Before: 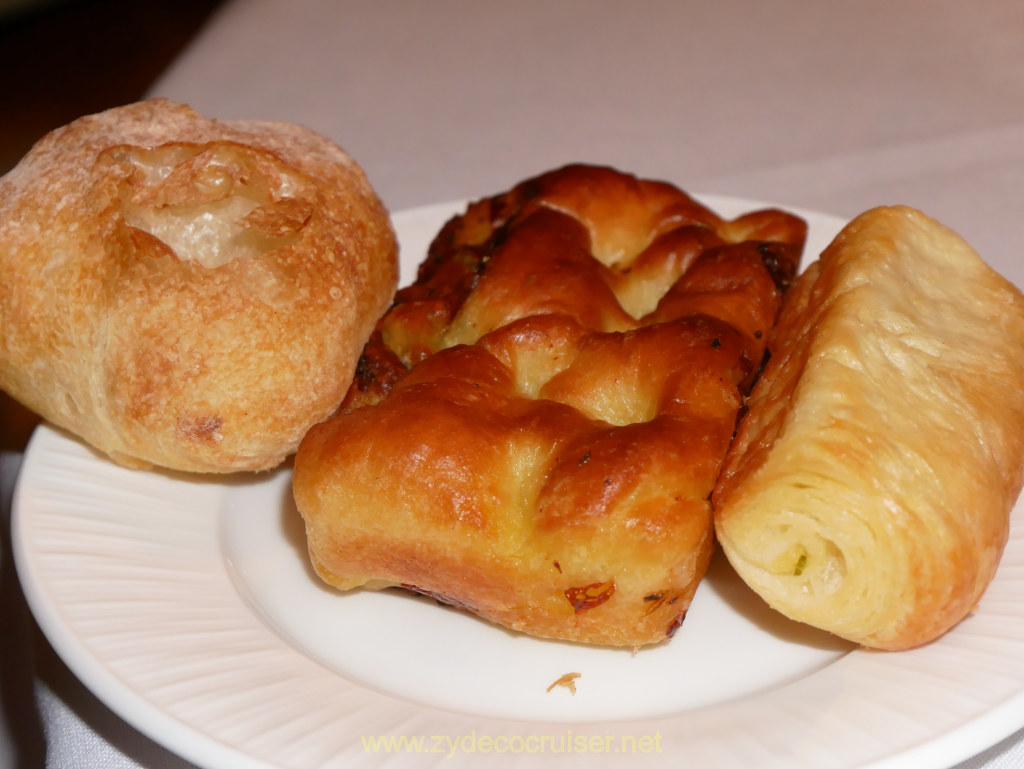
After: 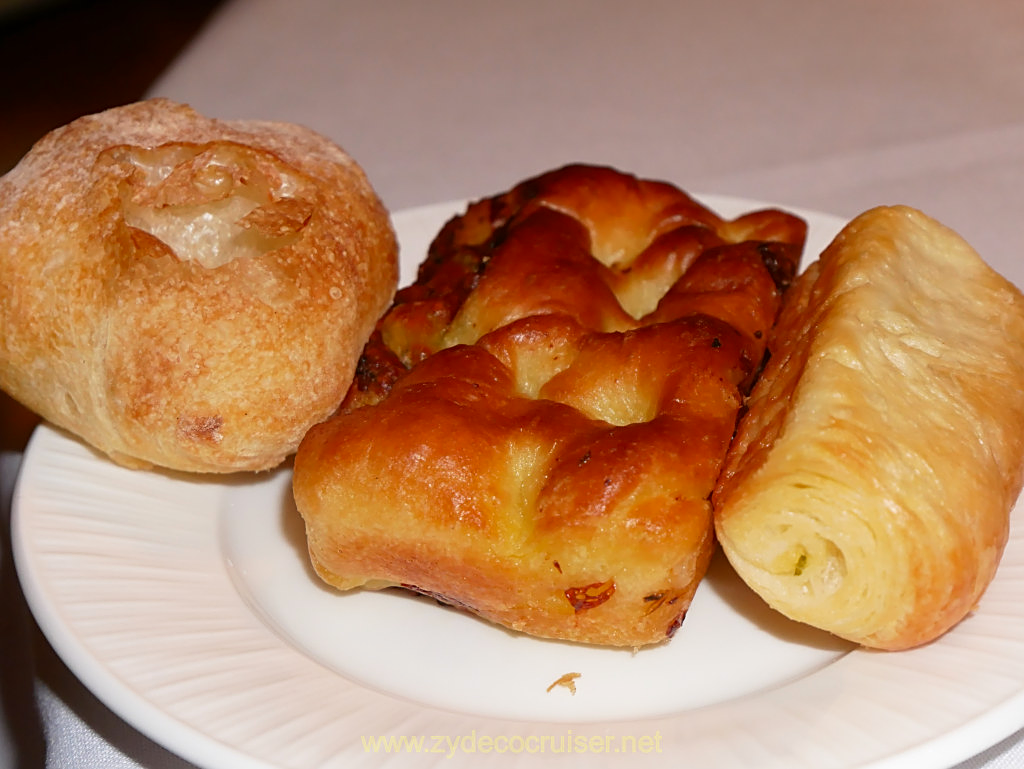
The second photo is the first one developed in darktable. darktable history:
color correction: highlights b* -0.018
contrast brightness saturation: contrast 0.043, saturation 0.066
sharpen: on, module defaults
